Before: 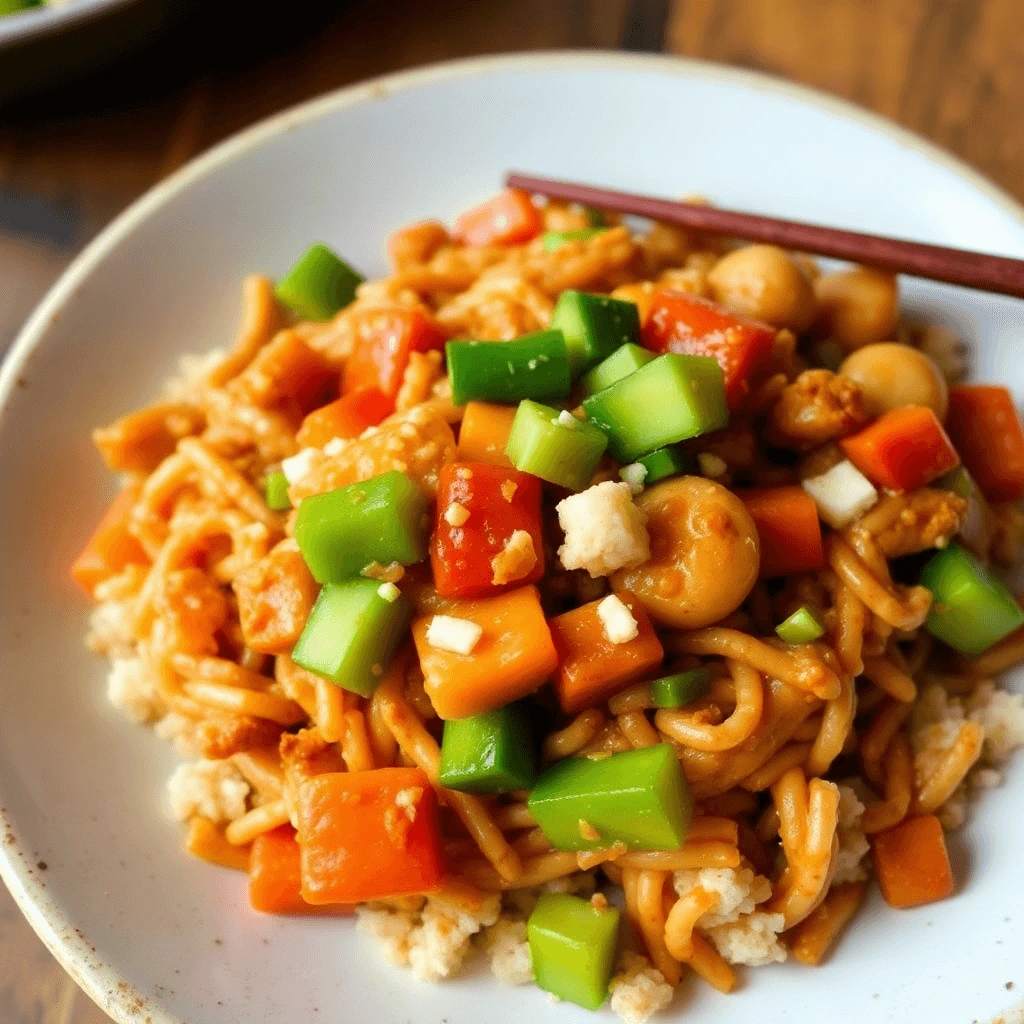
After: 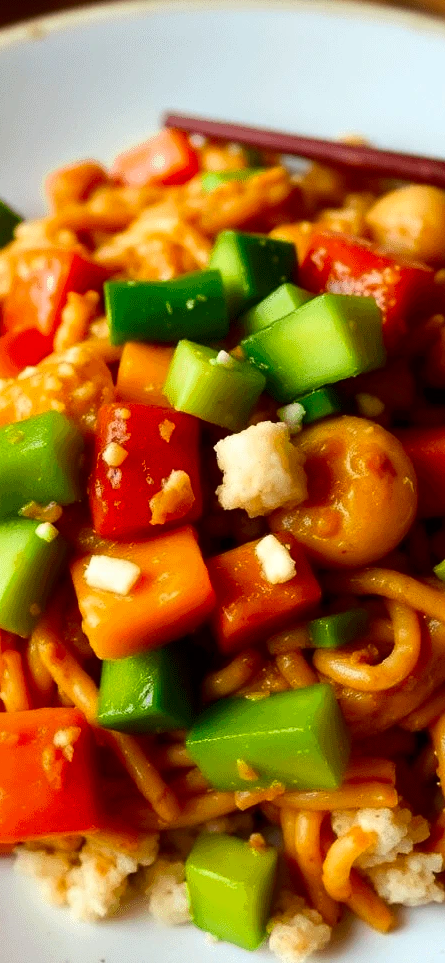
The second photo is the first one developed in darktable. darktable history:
tone equalizer: smoothing 1
crop: left 33.452%, top 5.942%, right 23.086%
contrast brightness saturation: contrast 0.125, brightness -0.122, saturation 0.196
